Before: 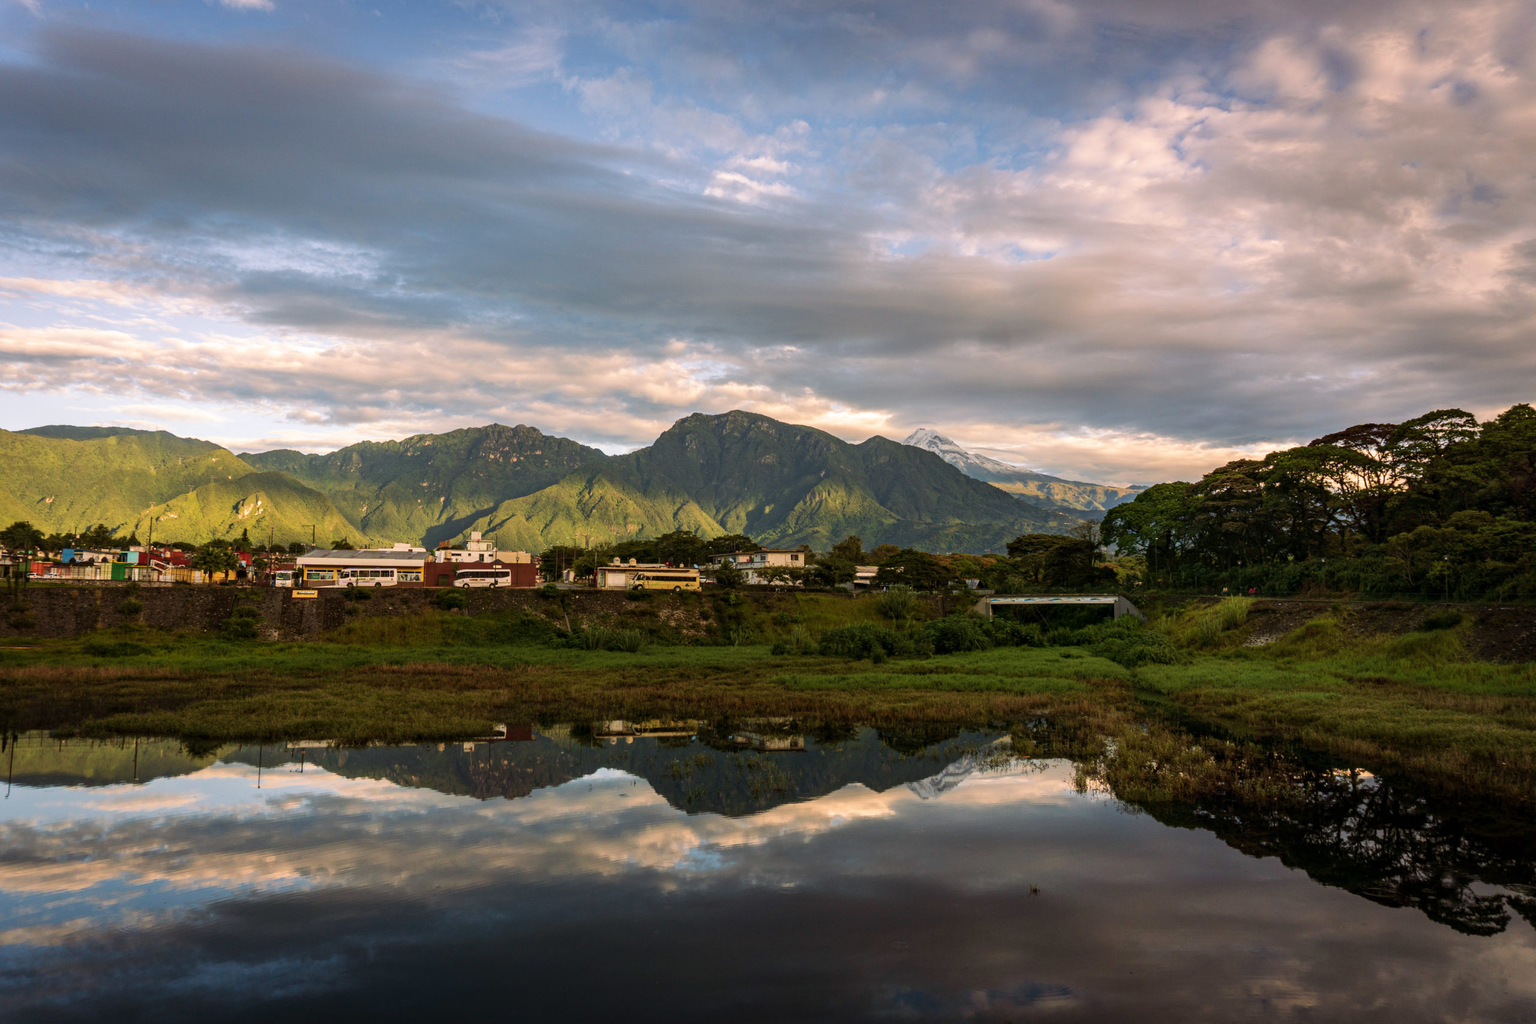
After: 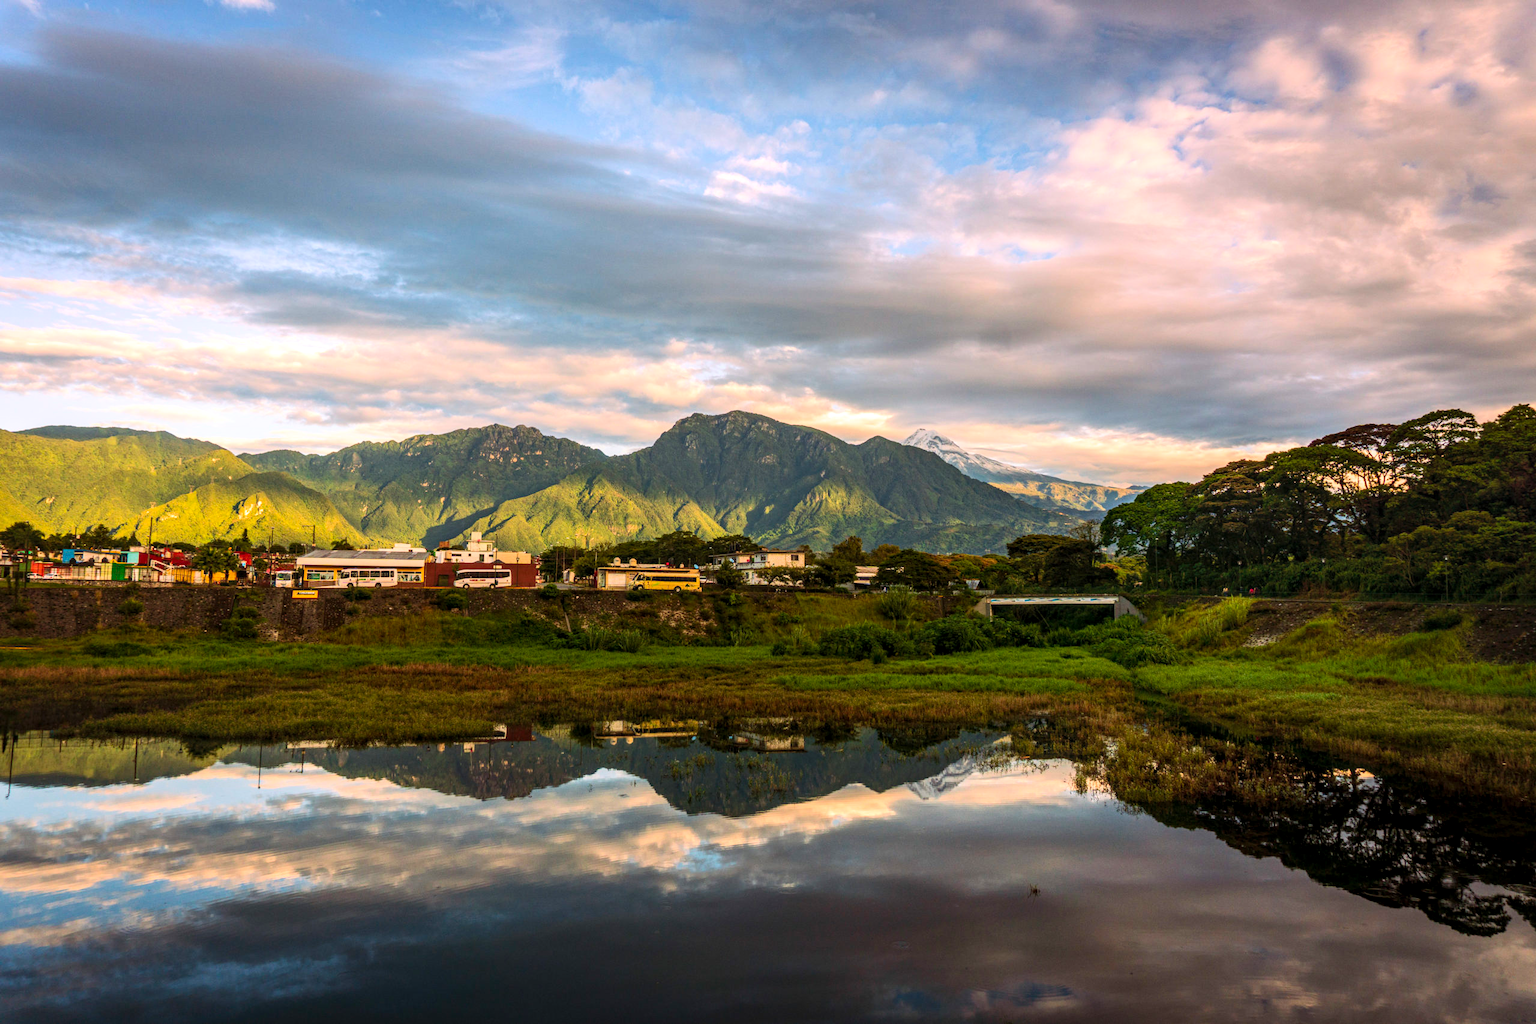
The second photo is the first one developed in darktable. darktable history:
local contrast: on, module defaults
contrast brightness saturation: contrast 0.2, brightness 0.16, saturation 0.22
